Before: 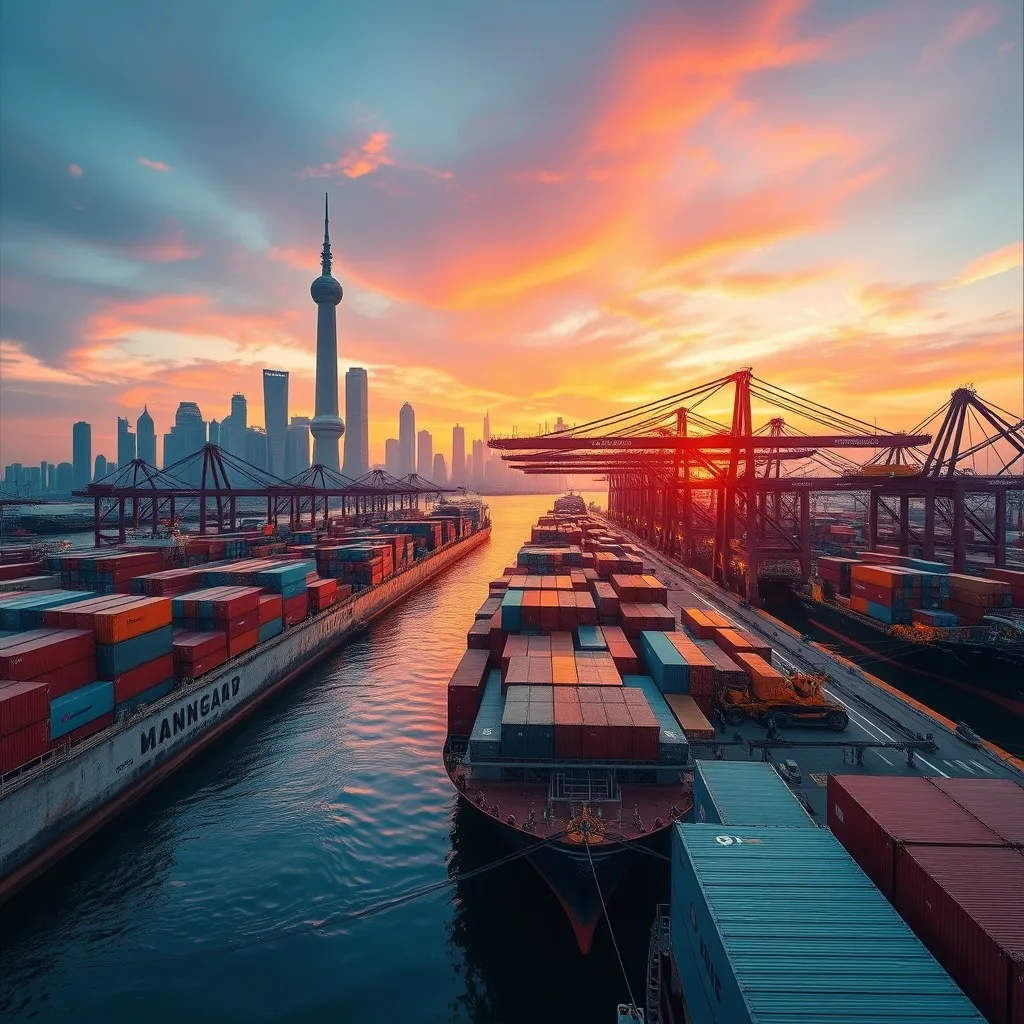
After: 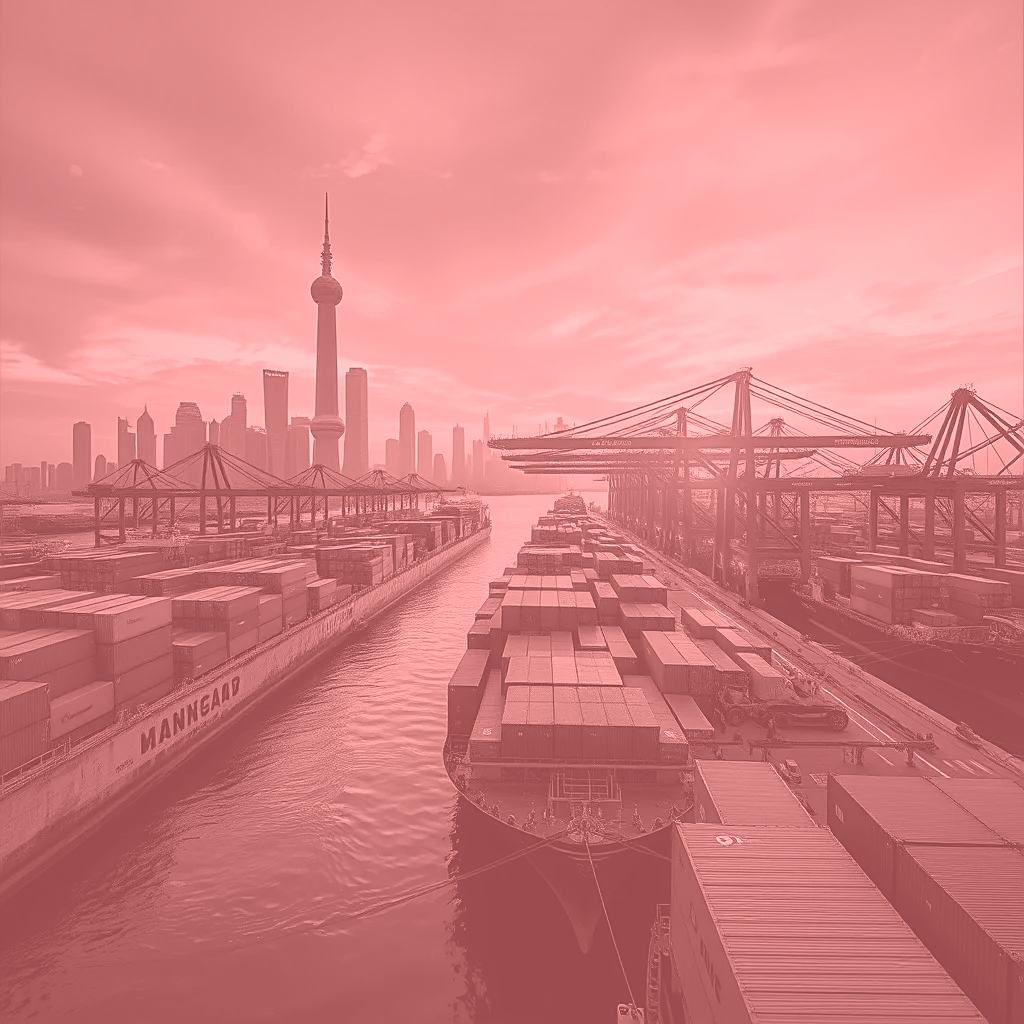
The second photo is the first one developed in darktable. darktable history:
sharpen: on, module defaults
colorize: saturation 51%, source mix 50.67%, lightness 50.67%
